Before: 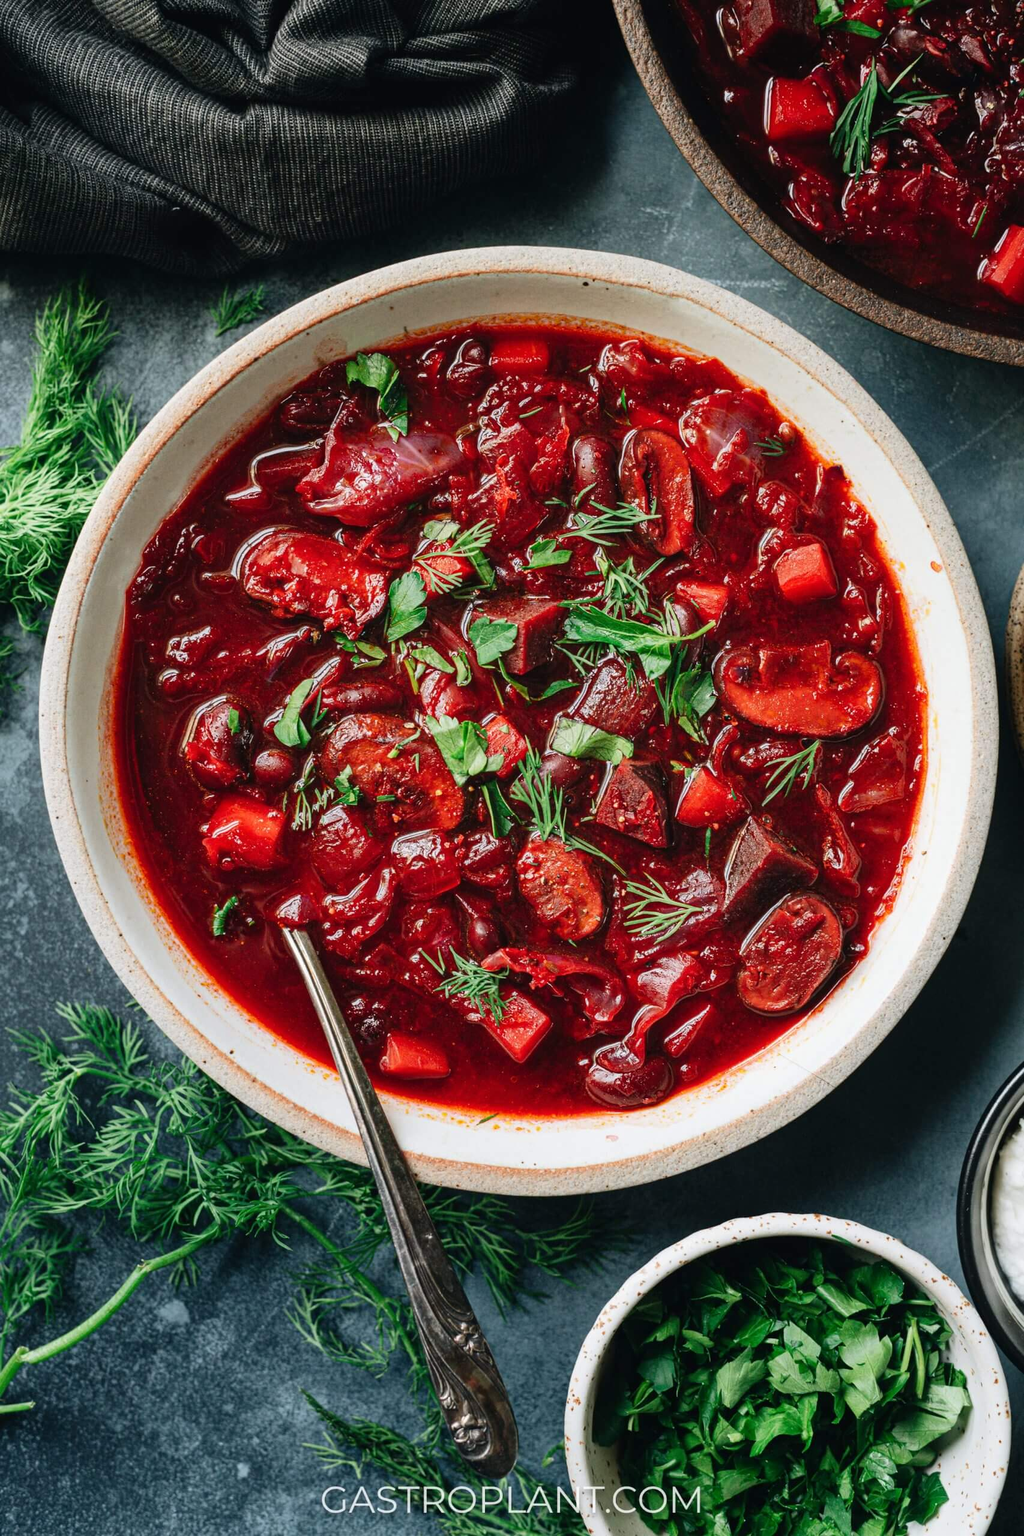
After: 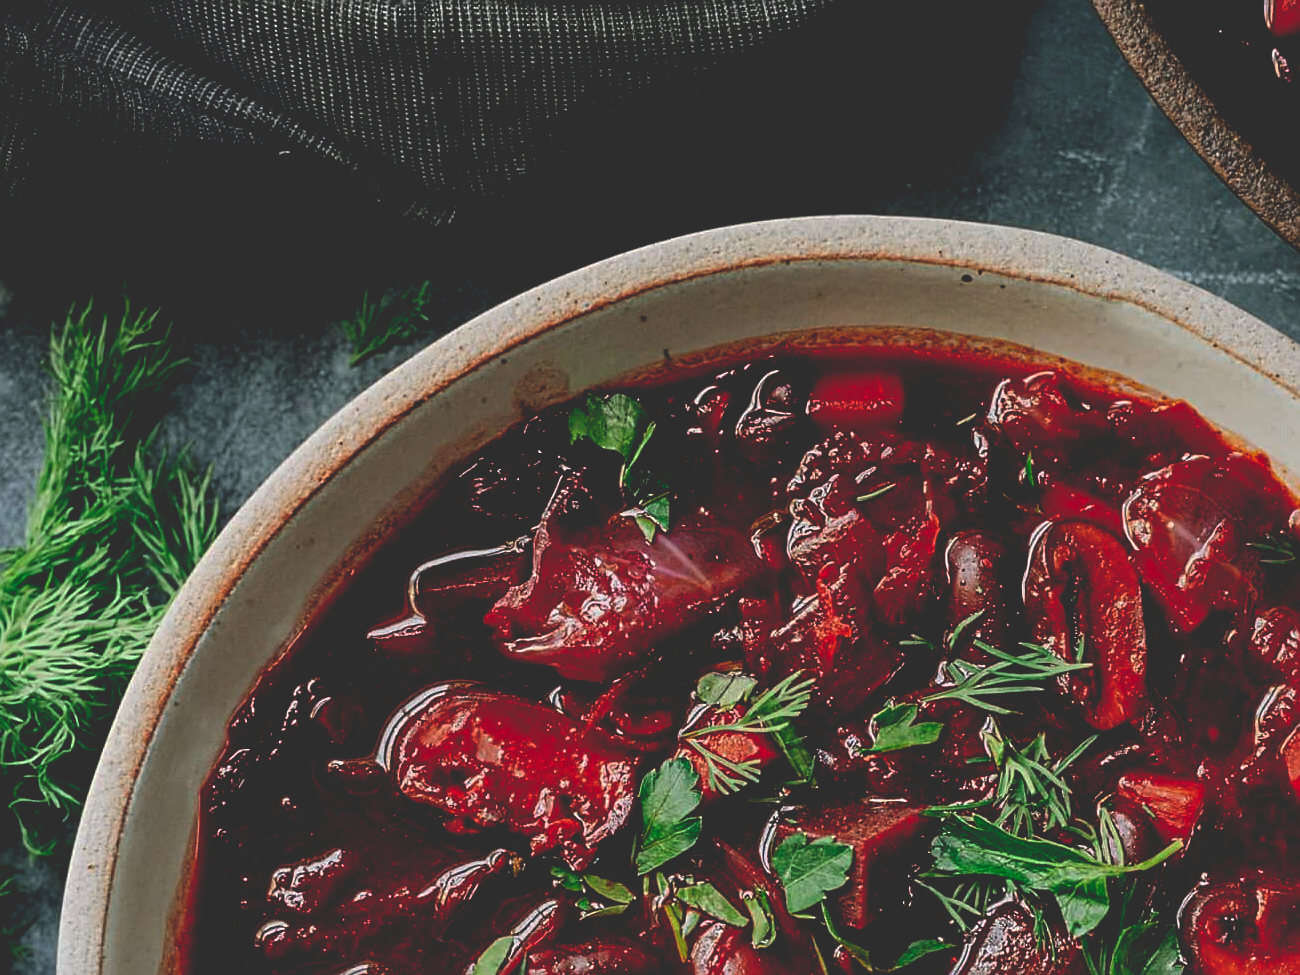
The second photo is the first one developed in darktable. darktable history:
rgb curve: curves: ch0 [(0, 0.186) (0.314, 0.284) (0.775, 0.708) (1, 1)], compensate middle gray true, preserve colors none
crop: left 0.579%, top 7.627%, right 23.167%, bottom 54.275%
sharpen: on, module defaults
exposure: black level correction 0.046, exposure -0.228 EV, compensate highlight preservation false
